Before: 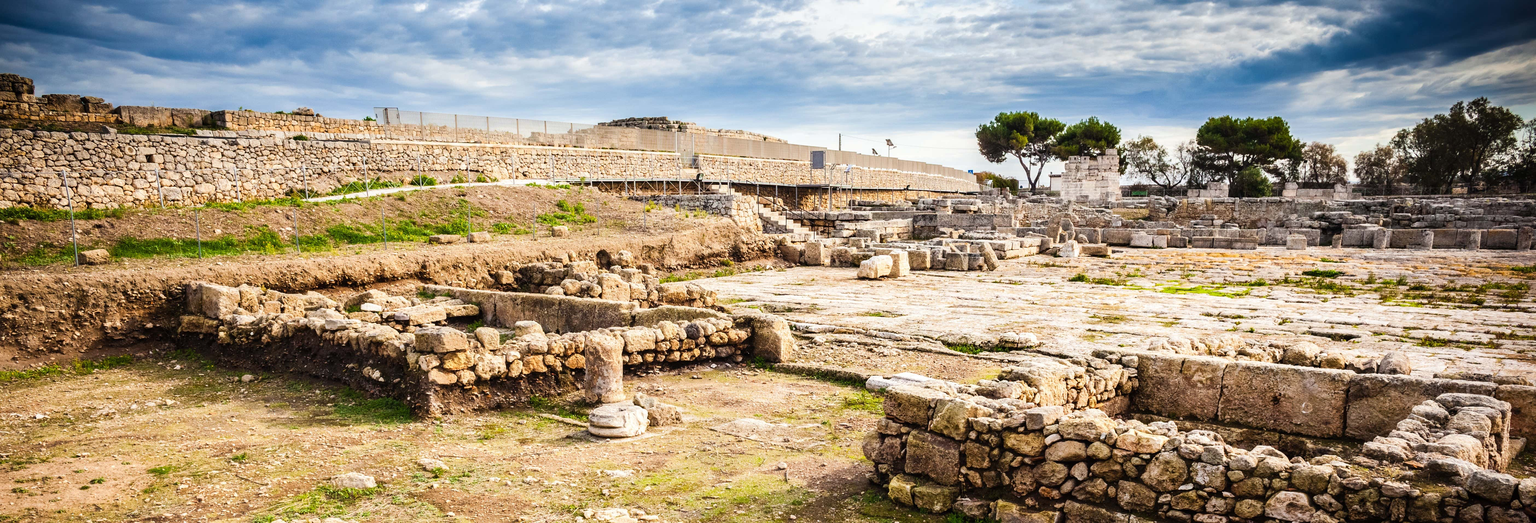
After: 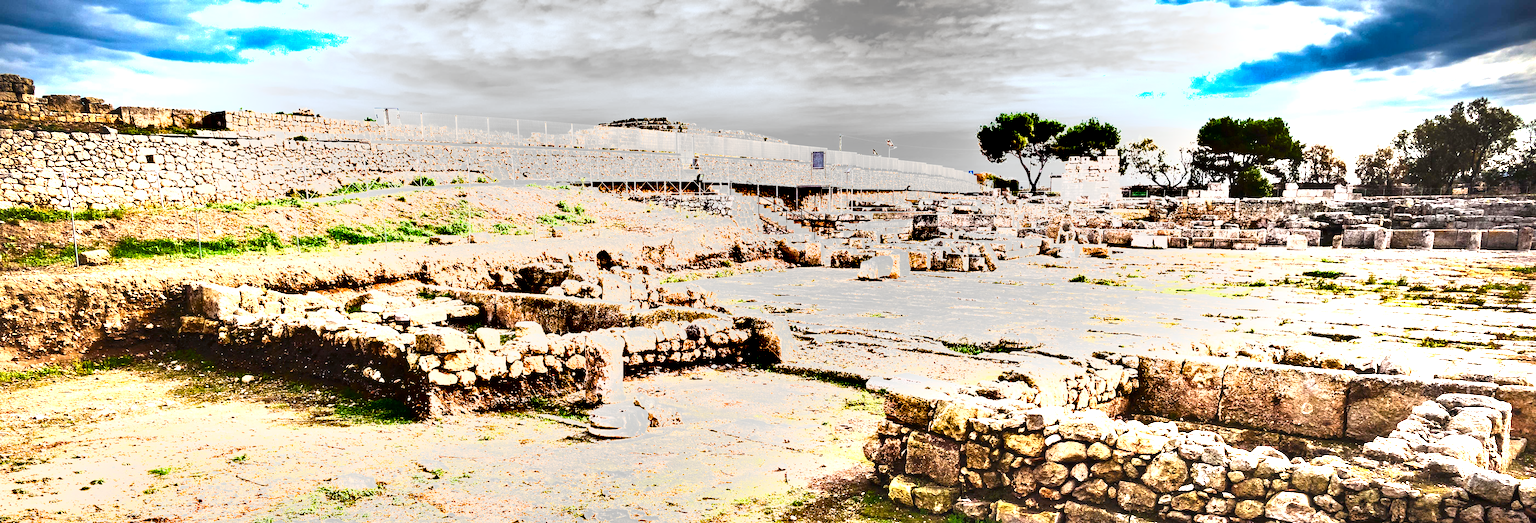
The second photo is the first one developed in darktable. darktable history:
shadows and highlights: radius 336.18, shadows 28.68, soften with gaussian
exposure: black level correction 0, exposure 1.891 EV, compensate highlight preservation false
